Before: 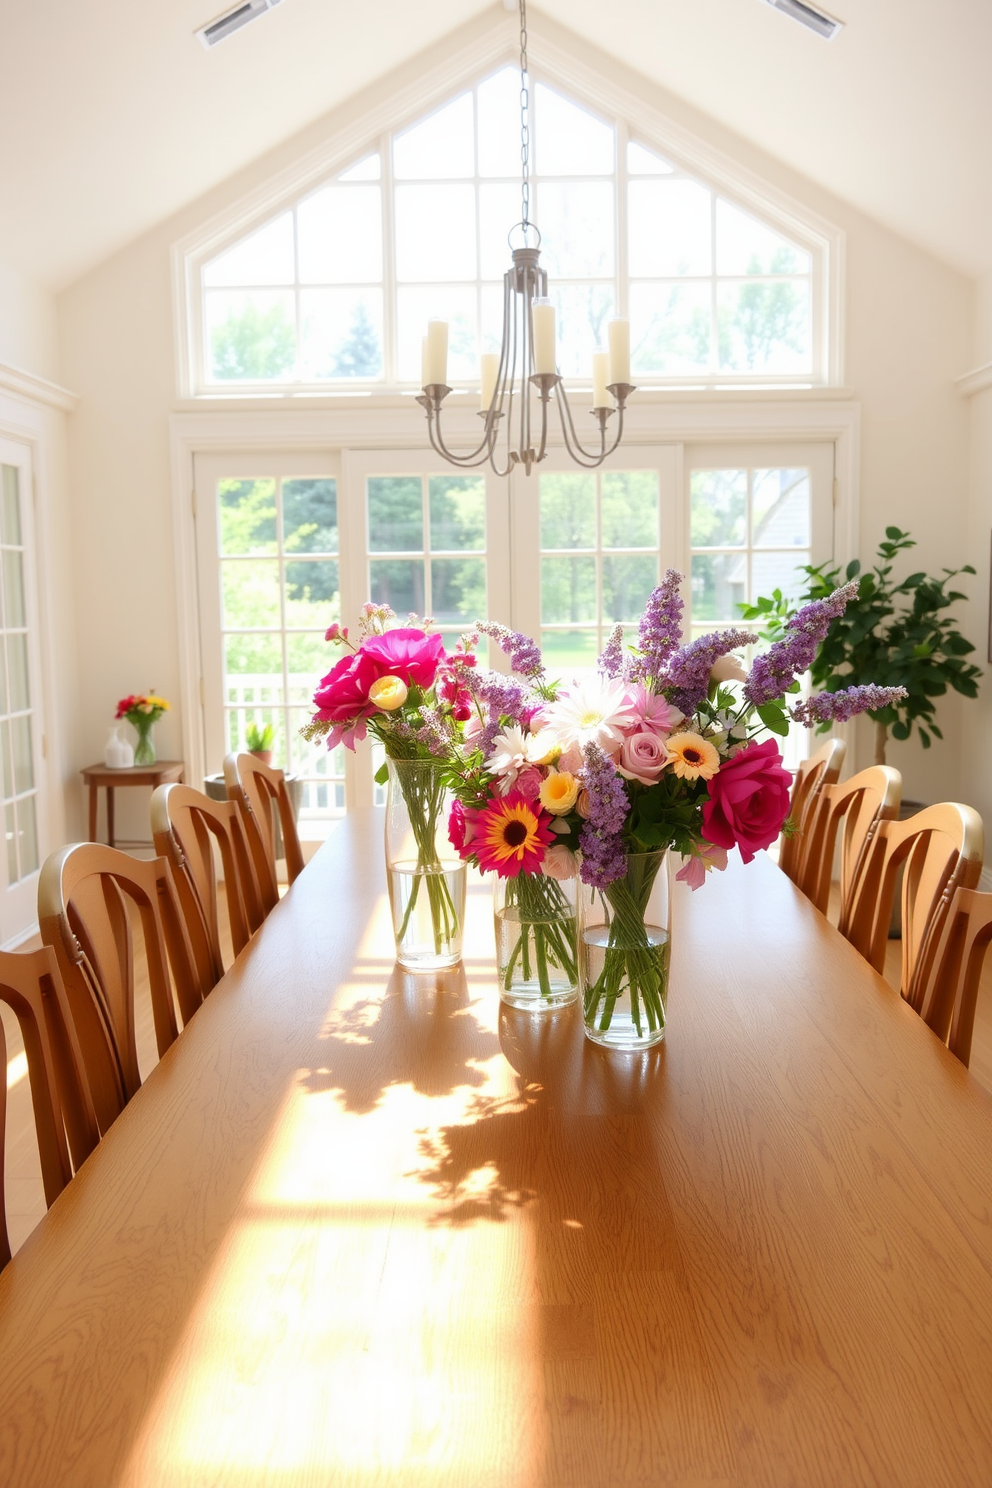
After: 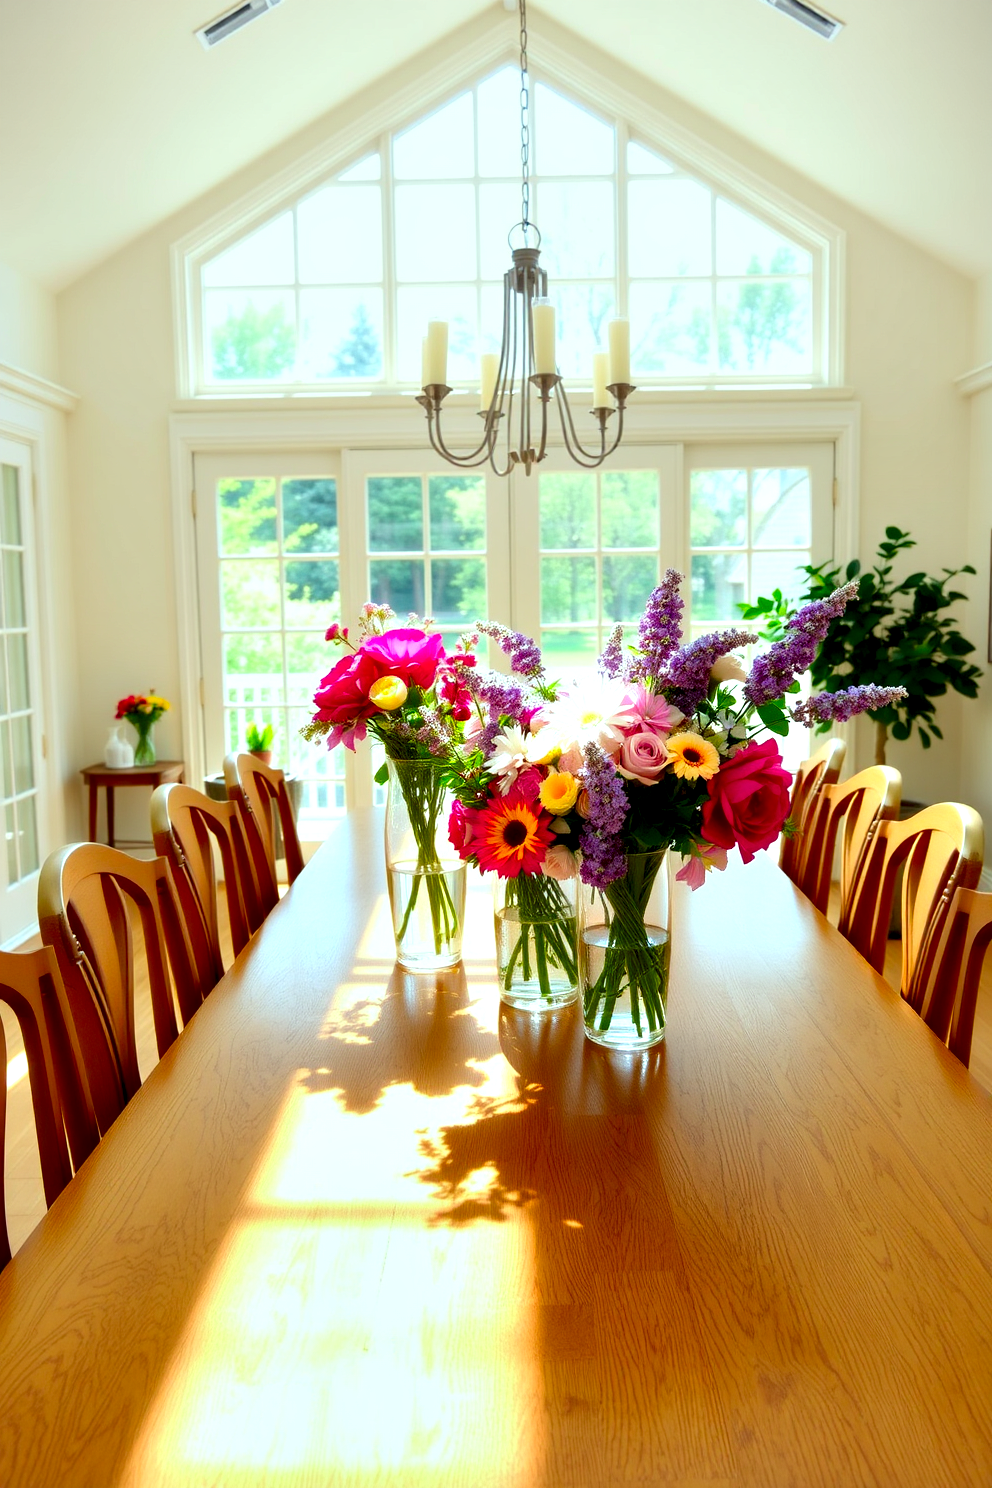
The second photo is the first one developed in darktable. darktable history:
color correction: highlights a* -7.44, highlights b* 1.16, shadows a* -3.39, saturation 1.42
contrast equalizer: octaves 7, y [[0.6 ×6], [0.55 ×6], [0 ×6], [0 ×6], [0 ×6]]
